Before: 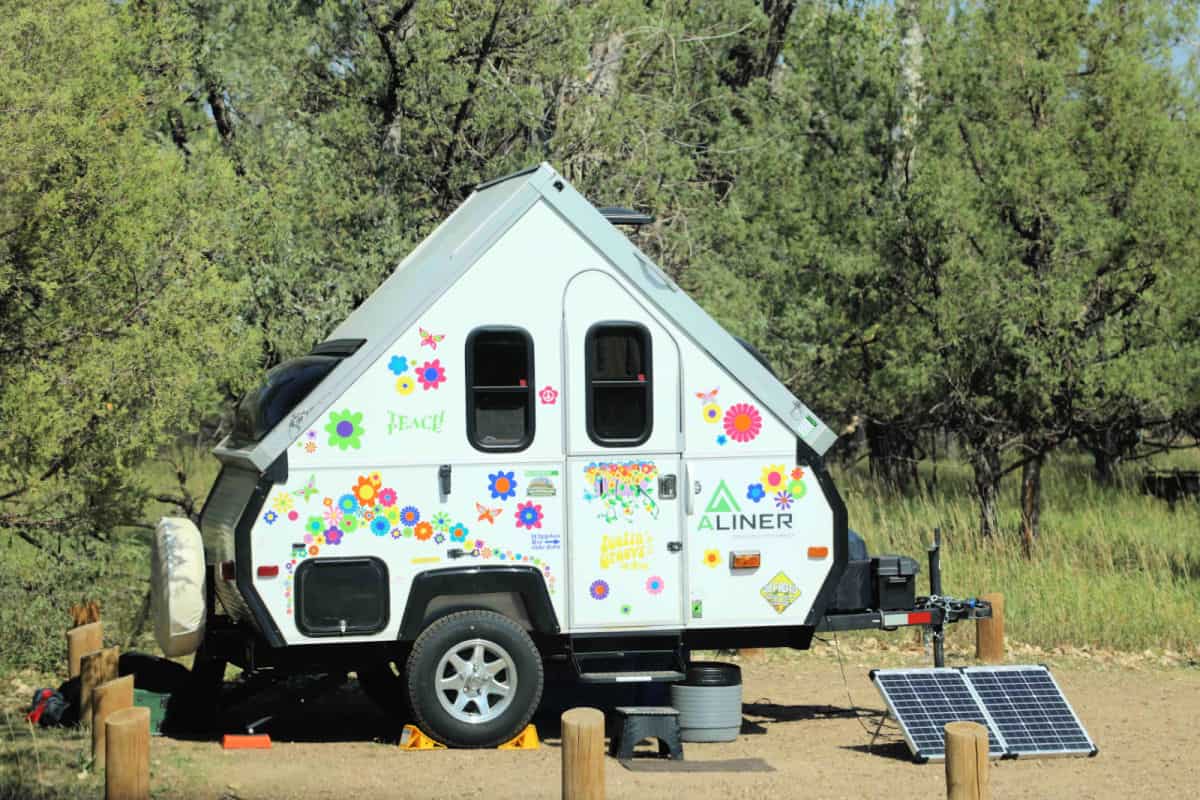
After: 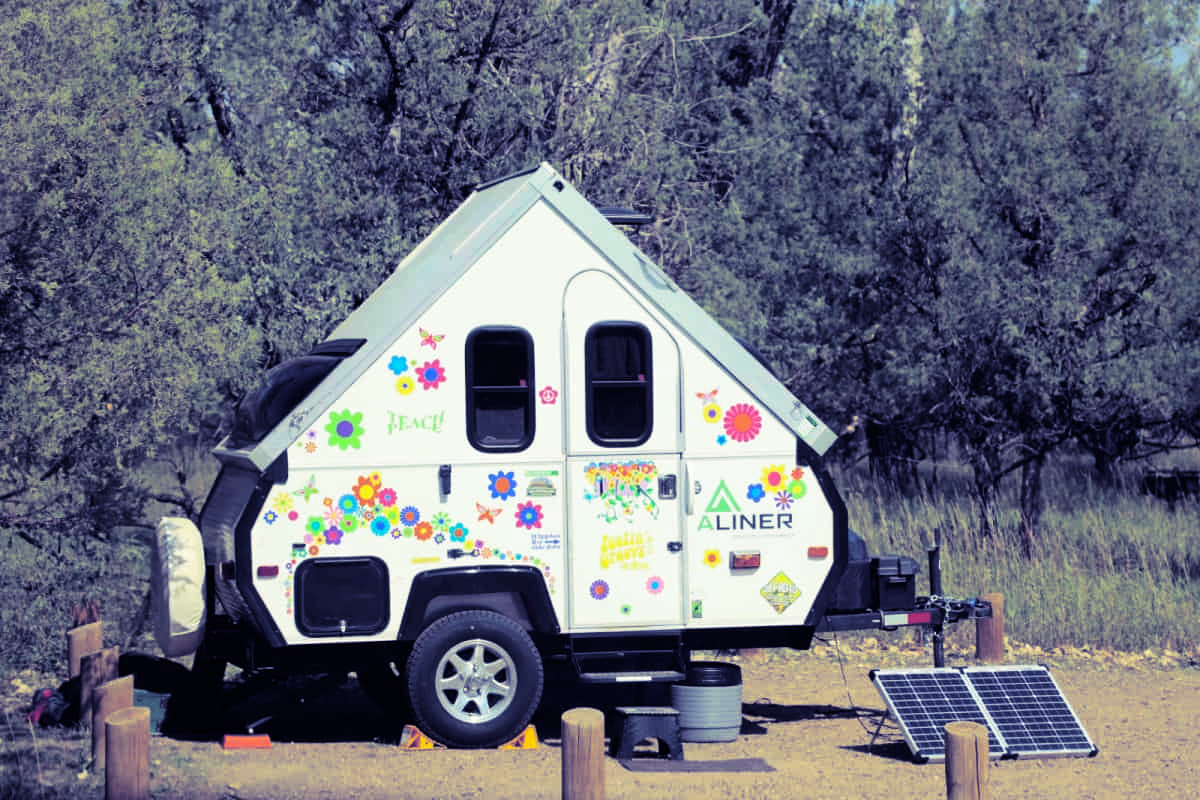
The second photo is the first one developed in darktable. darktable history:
split-toning: shadows › hue 242.67°, shadows › saturation 0.733, highlights › hue 45.33°, highlights › saturation 0.667, balance -53.304, compress 21.15%
exposure: black level correction 0.001, compensate highlight preservation false
color balance: output saturation 110%
